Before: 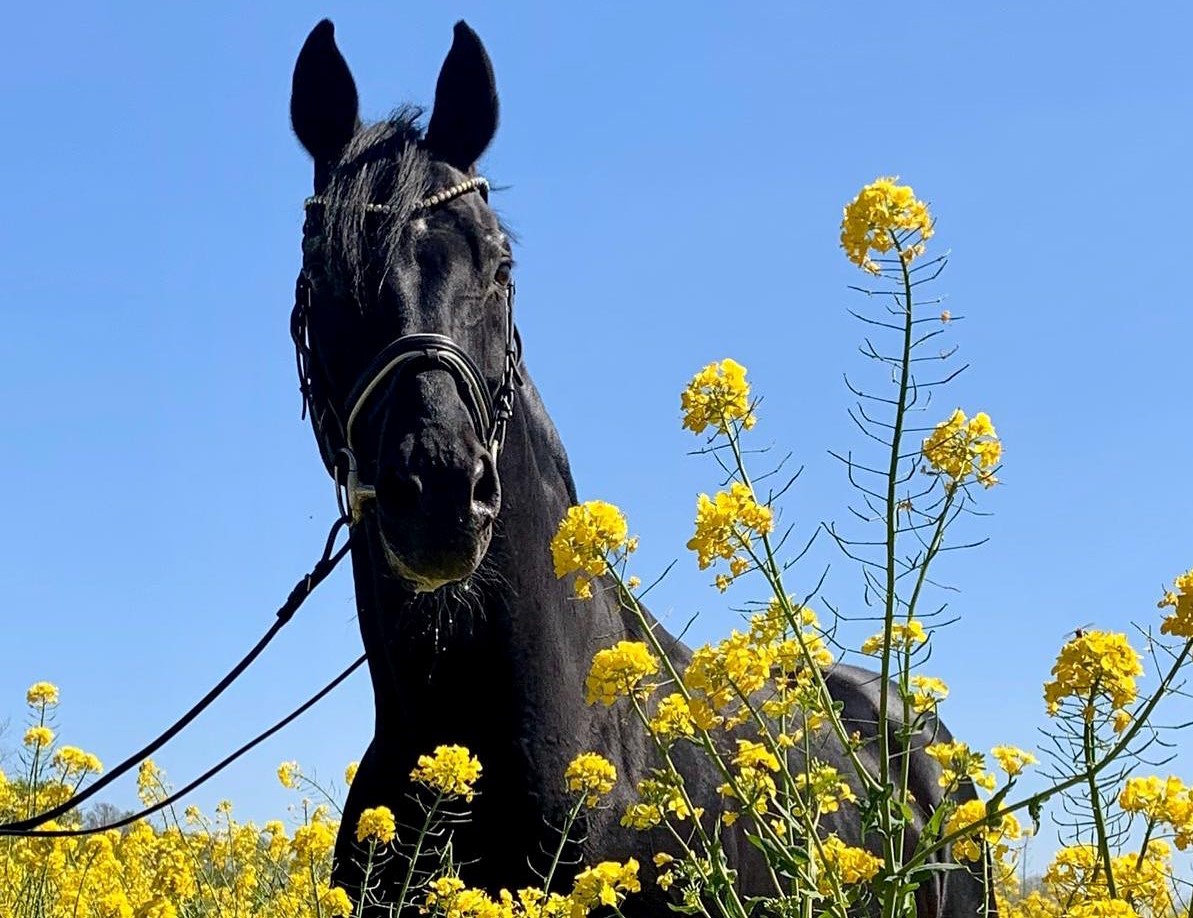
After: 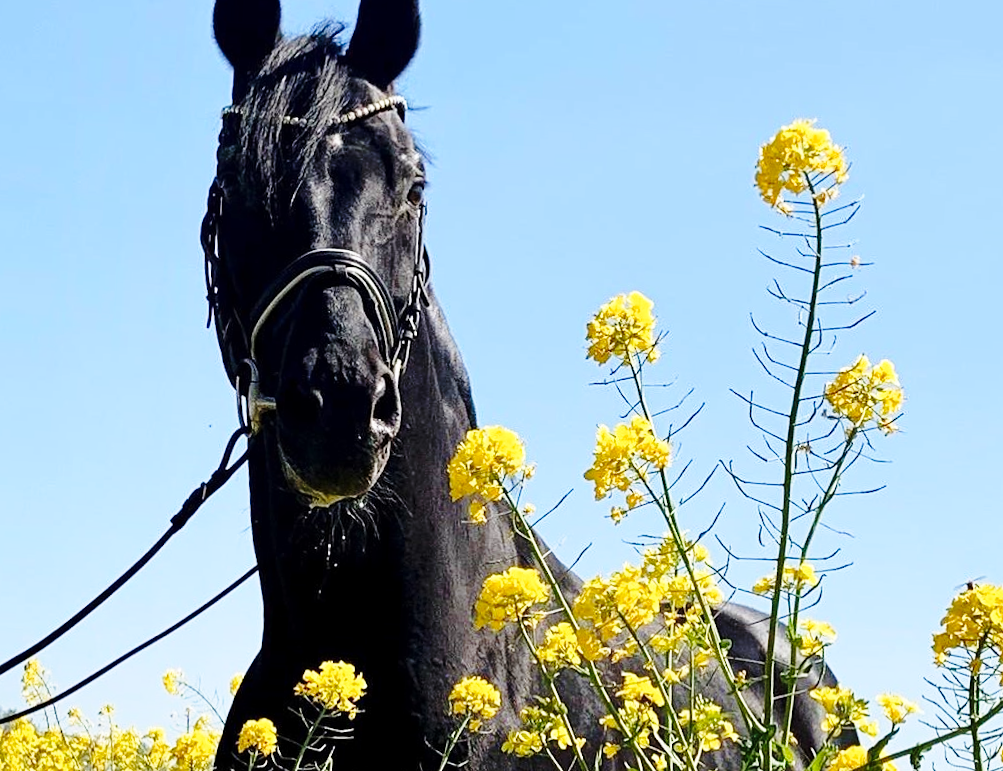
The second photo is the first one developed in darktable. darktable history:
crop and rotate: angle -3.27°, left 5.211%, top 5.211%, right 4.607%, bottom 4.607%
base curve: curves: ch0 [(0, 0) (0.028, 0.03) (0.121, 0.232) (0.46, 0.748) (0.859, 0.968) (1, 1)], preserve colors none
